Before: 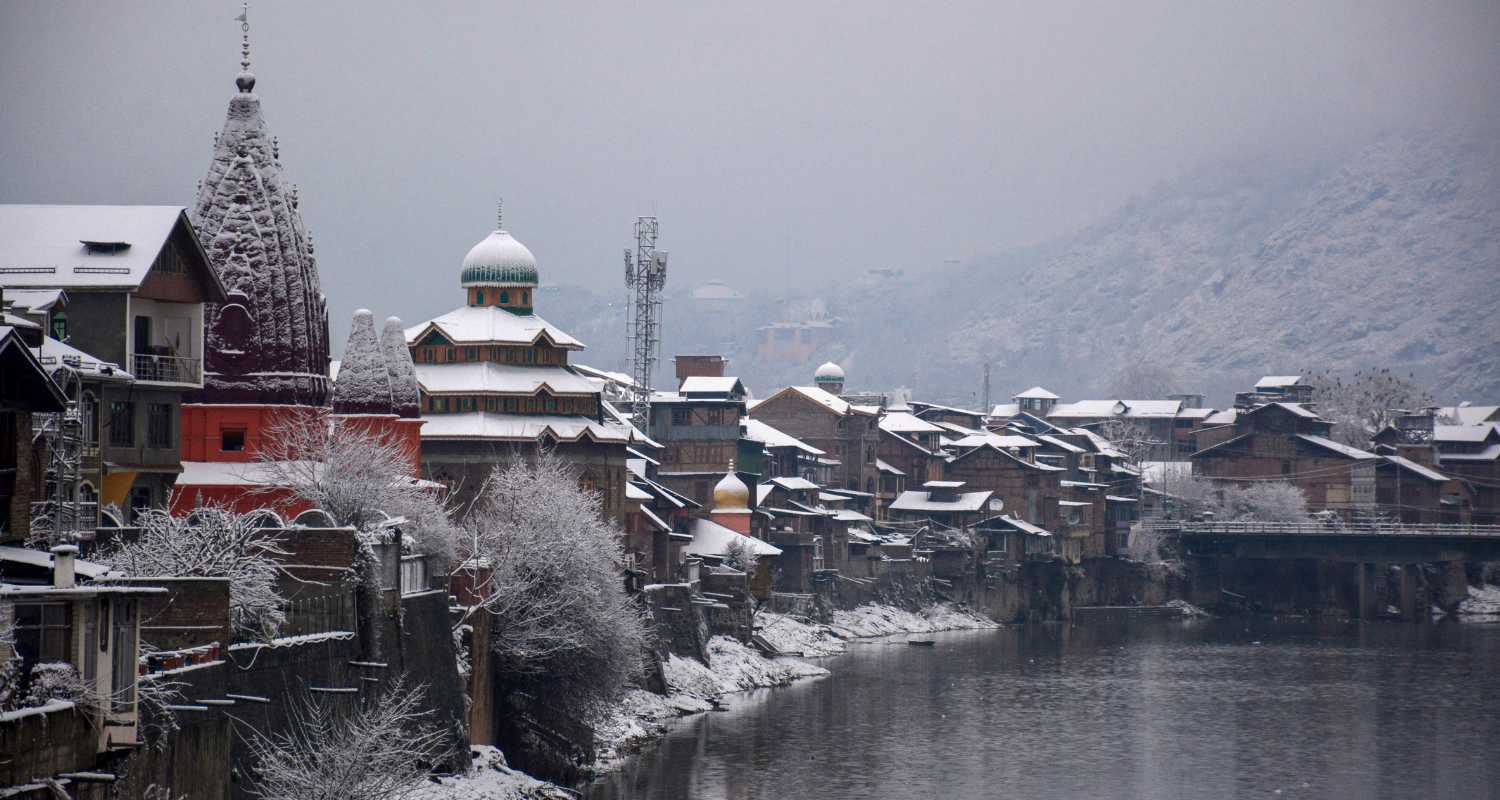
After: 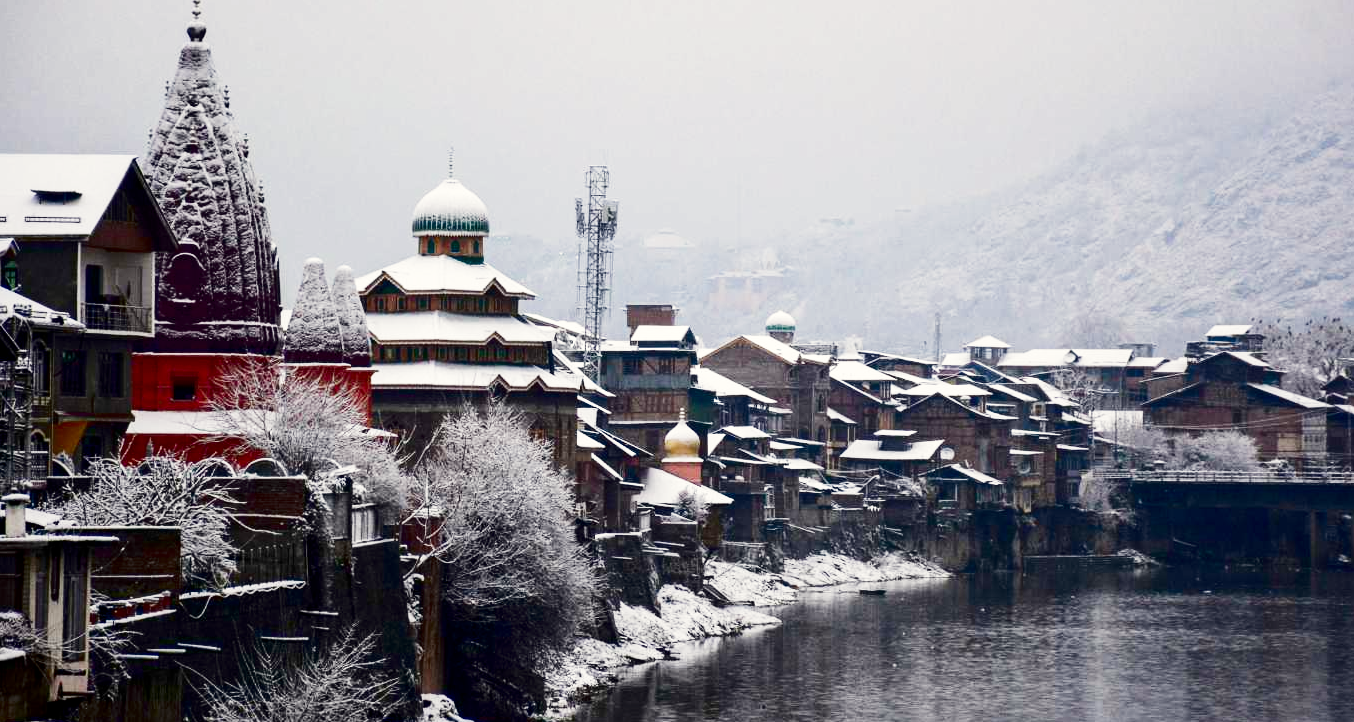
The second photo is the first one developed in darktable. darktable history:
crop: left 3.305%, top 6.436%, right 6.389%, bottom 3.258%
contrast brightness saturation: contrast 0.19, brightness -0.24, saturation 0.11
color correction: highlights b* 3
filmic rgb: middle gray luminance 9.23%, black relative exposure -10.55 EV, white relative exposure 3.45 EV, threshold 6 EV, target black luminance 0%, hardness 5.98, latitude 59.69%, contrast 1.087, highlights saturation mix 5%, shadows ↔ highlights balance 29.23%, add noise in highlights 0, preserve chrominance no, color science v3 (2019), use custom middle-gray values true, iterations of high-quality reconstruction 0, contrast in highlights soft, enable highlight reconstruction true
